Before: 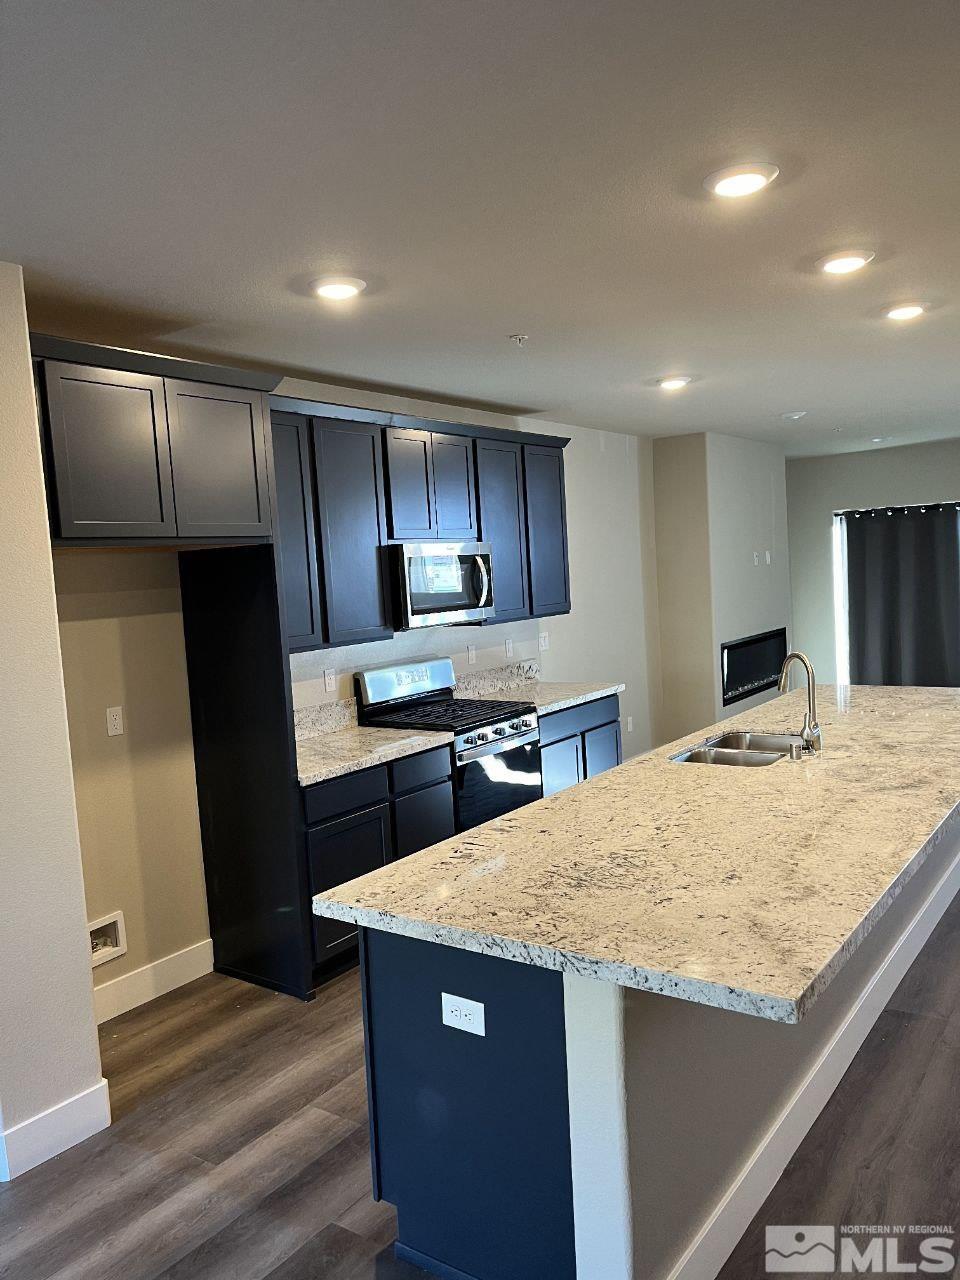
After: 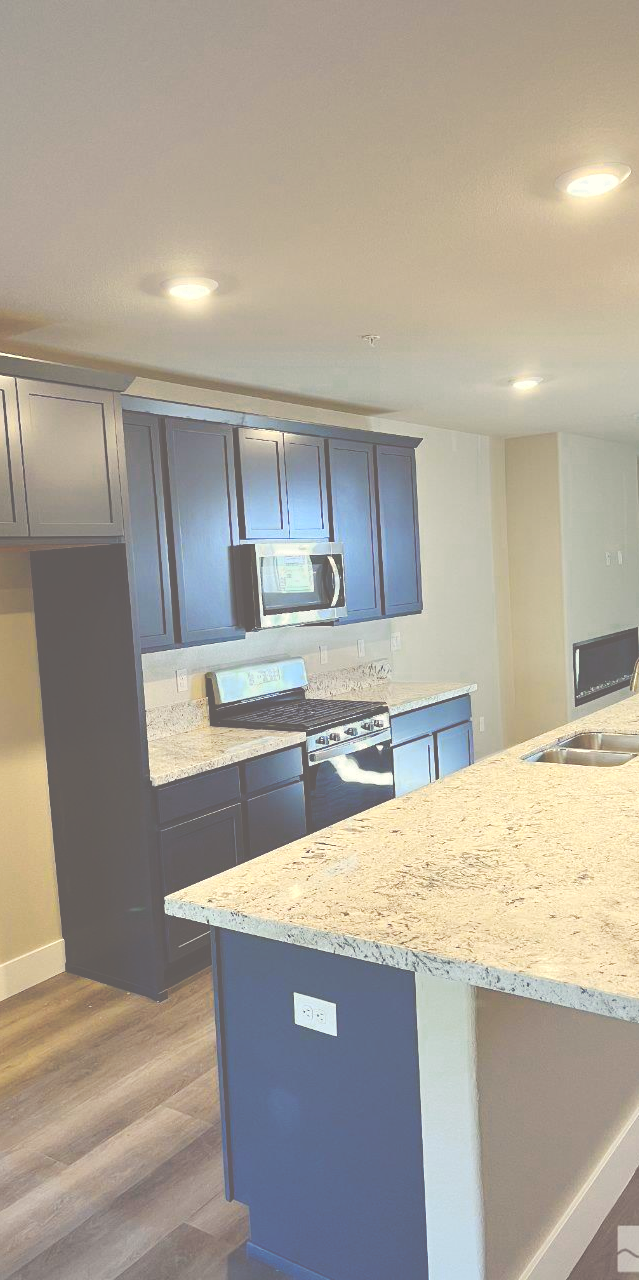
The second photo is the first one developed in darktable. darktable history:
crop: left 15.419%, right 17.914%
color zones: curves: ch0 [(0.099, 0.624) (0.257, 0.596) (0.384, 0.376) (0.529, 0.492) (0.697, 0.564) (0.768, 0.532) (0.908, 0.644)]; ch1 [(0.112, 0.564) (0.254, 0.612) (0.432, 0.676) (0.592, 0.456) (0.743, 0.684) (0.888, 0.536)]; ch2 [(0.25, 0.5) (0.469, 0.36) (0.75, 0.5)]
color balance rgb: perceptual saturation grading › global saturation 35%, perceptual saturation grading › highlights -25%, perceptual saturation grading › shadows 50%
color correction: highlights a* -0.95, highlights b* 4.5, shadows a* 3.55
base curve: curves: ch0 [(0, 0) (0.158, 0.273) (0.879, 0.895) (1, 1)], preserve colors none
exposure: black level correction -0.062, exposure -0.05 EV, compensate highlight preservation false
white balance: emerald 1
